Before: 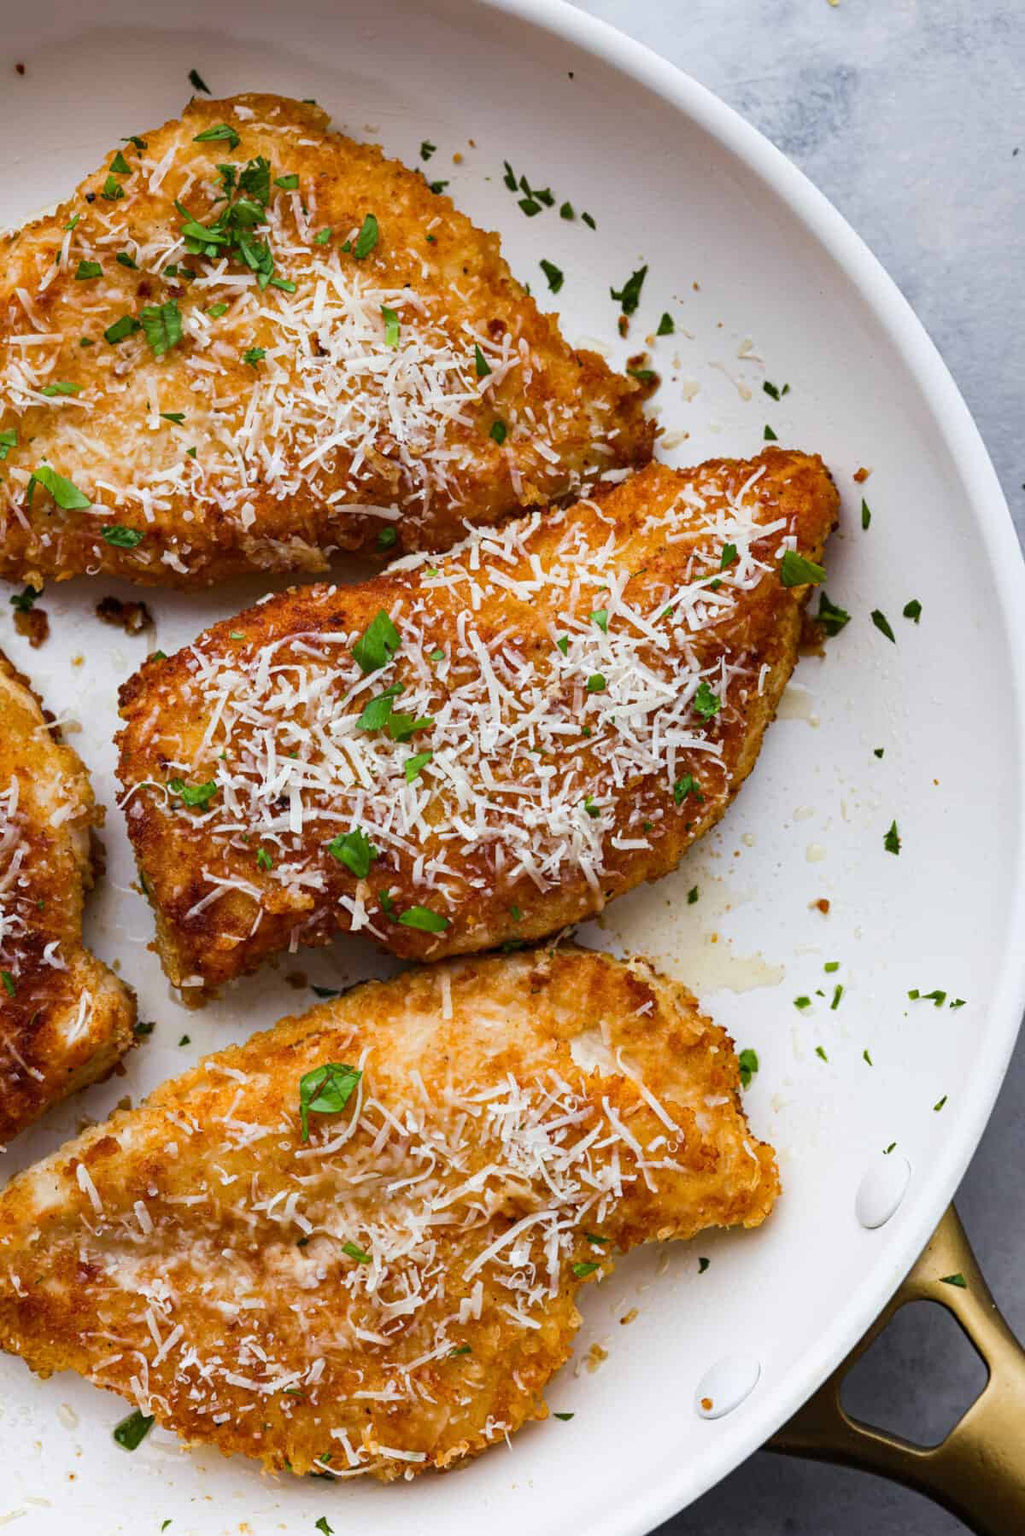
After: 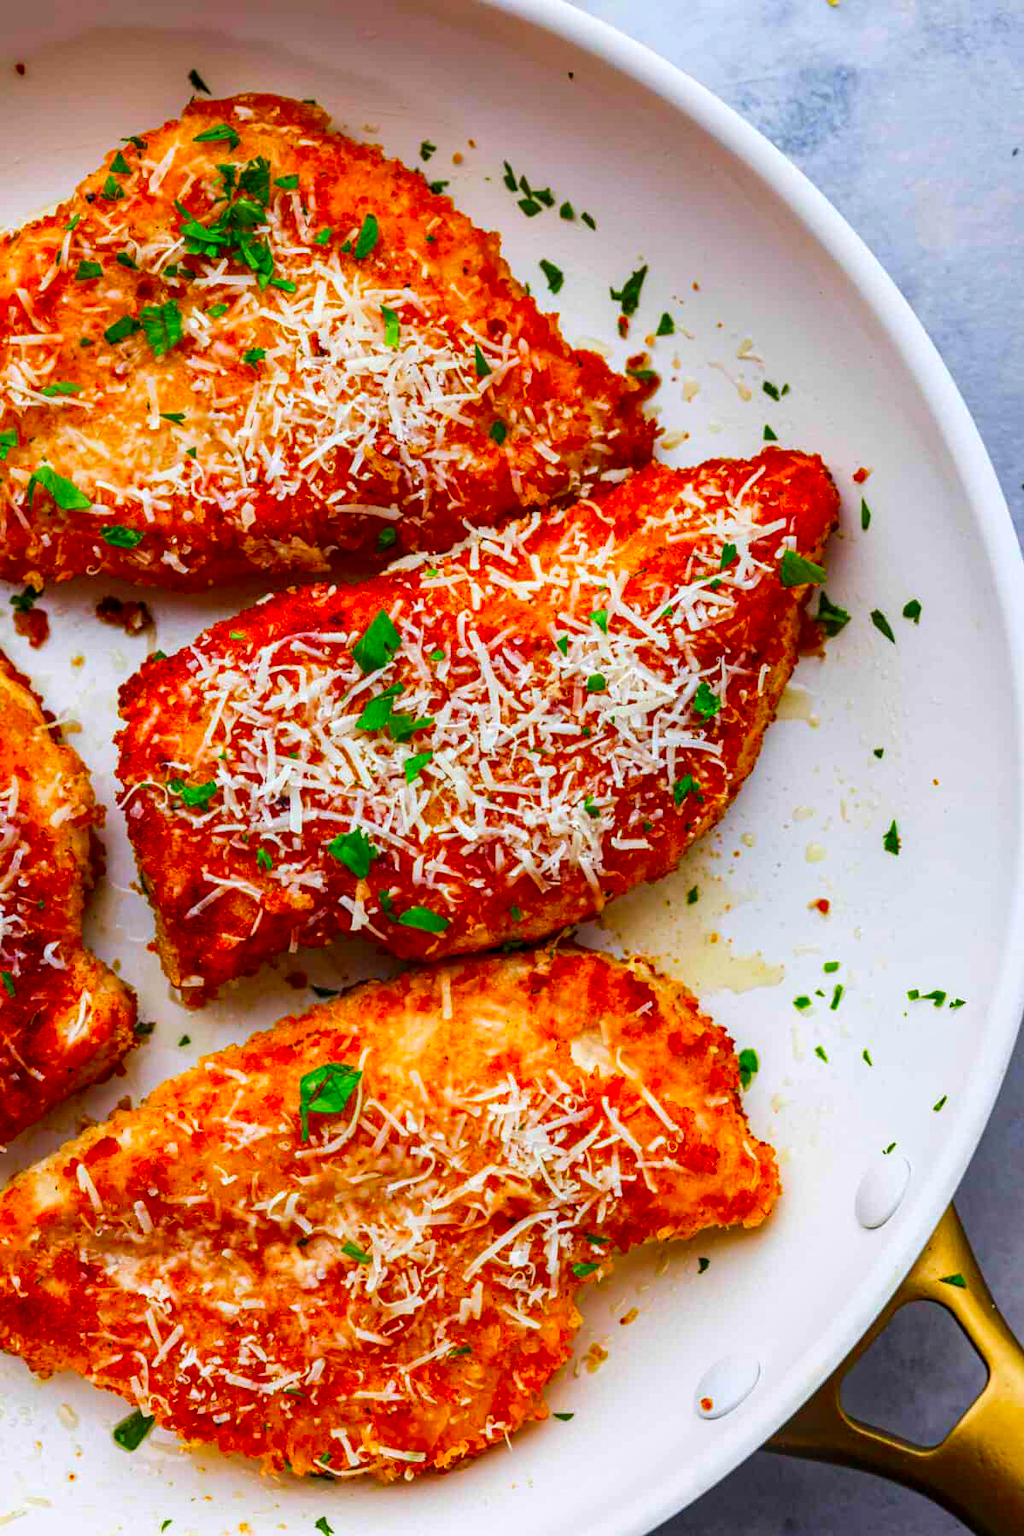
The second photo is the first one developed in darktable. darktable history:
color correction: highlights b* 0.012, saturation 2.2
local contrast: on, module defaults
